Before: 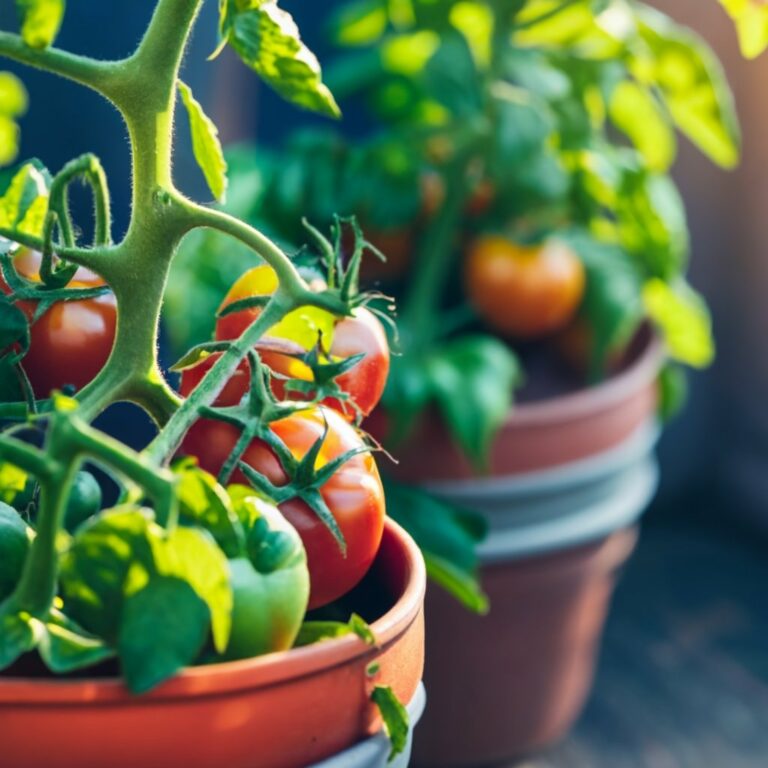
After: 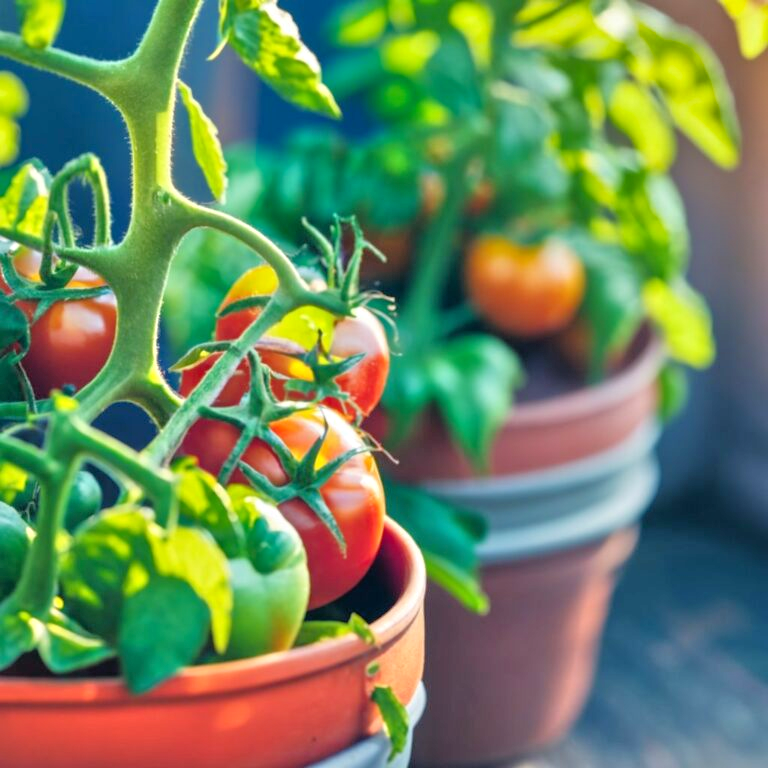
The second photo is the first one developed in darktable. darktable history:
shadows and highlights: radius 118.69, shadows 42.21, highlights -61.56, soften with gaussian
tone equalizer: -7 EV 0.15 EV, -6 EV 0.6 EV, -5 EV 1.15 EV, -4 EV 1.33 EV, -3 EV 1.15 EV, -2 EV 0.6 EV, -1 EV 0.15 EV, mask exposure compensation -0.5 EV
